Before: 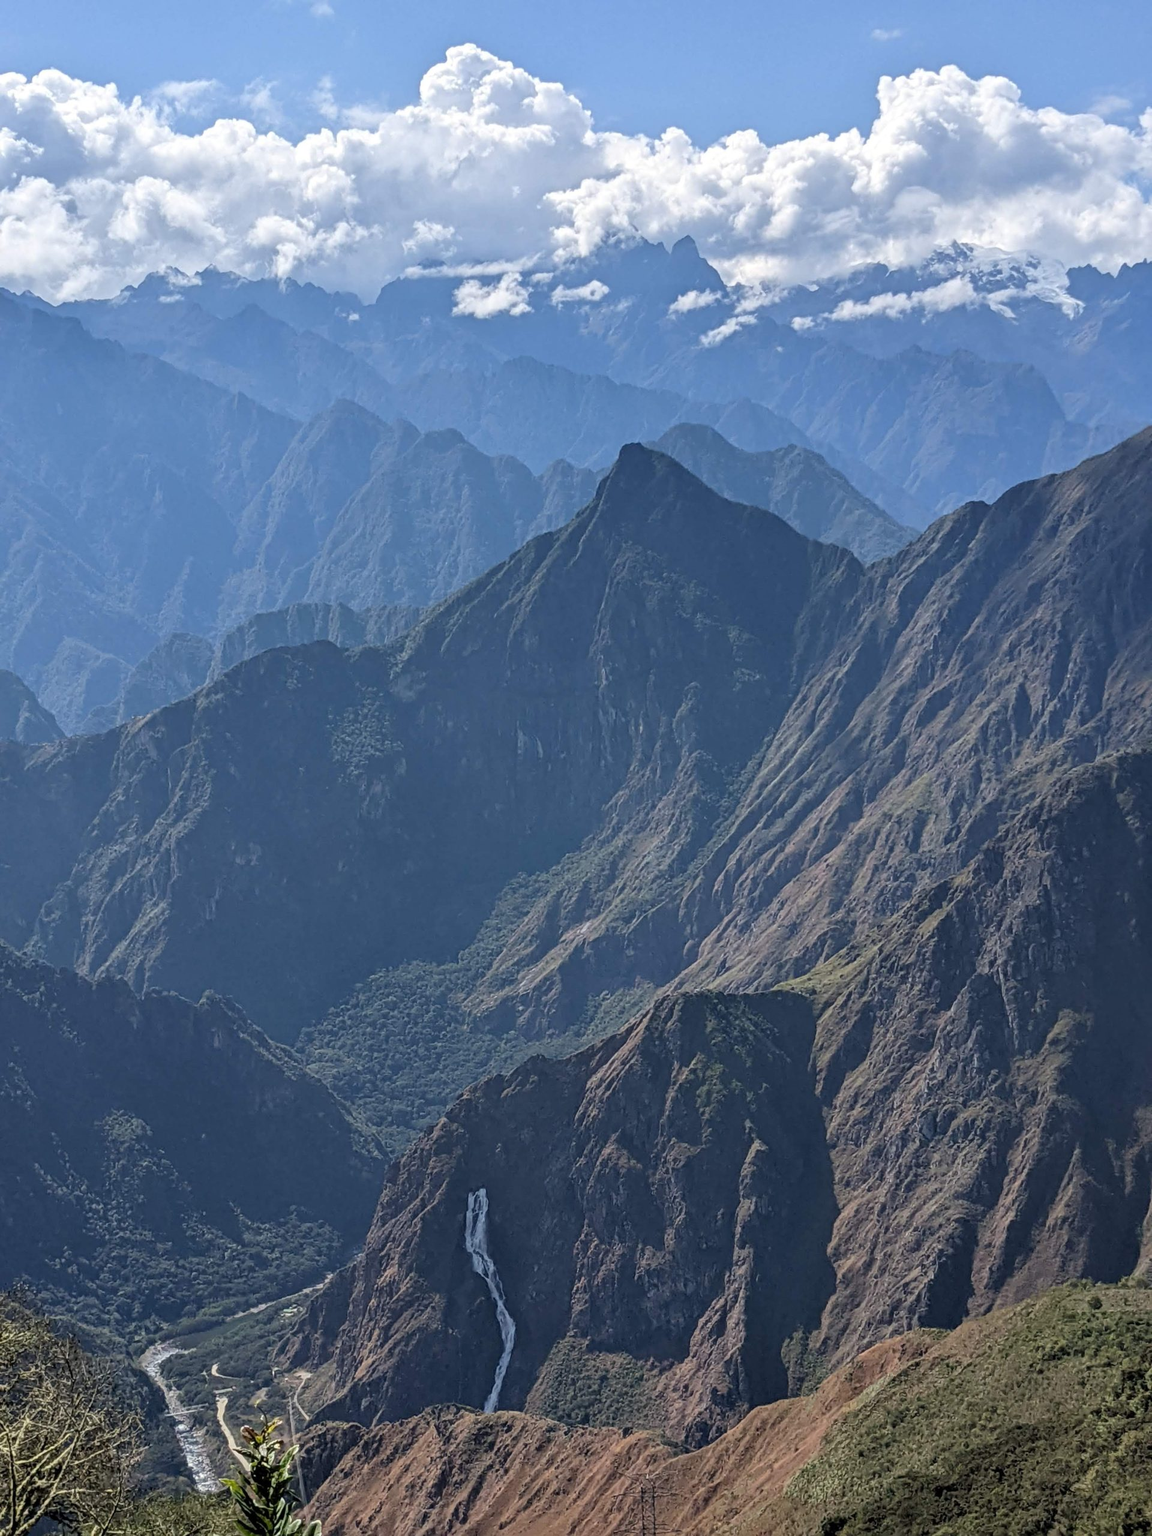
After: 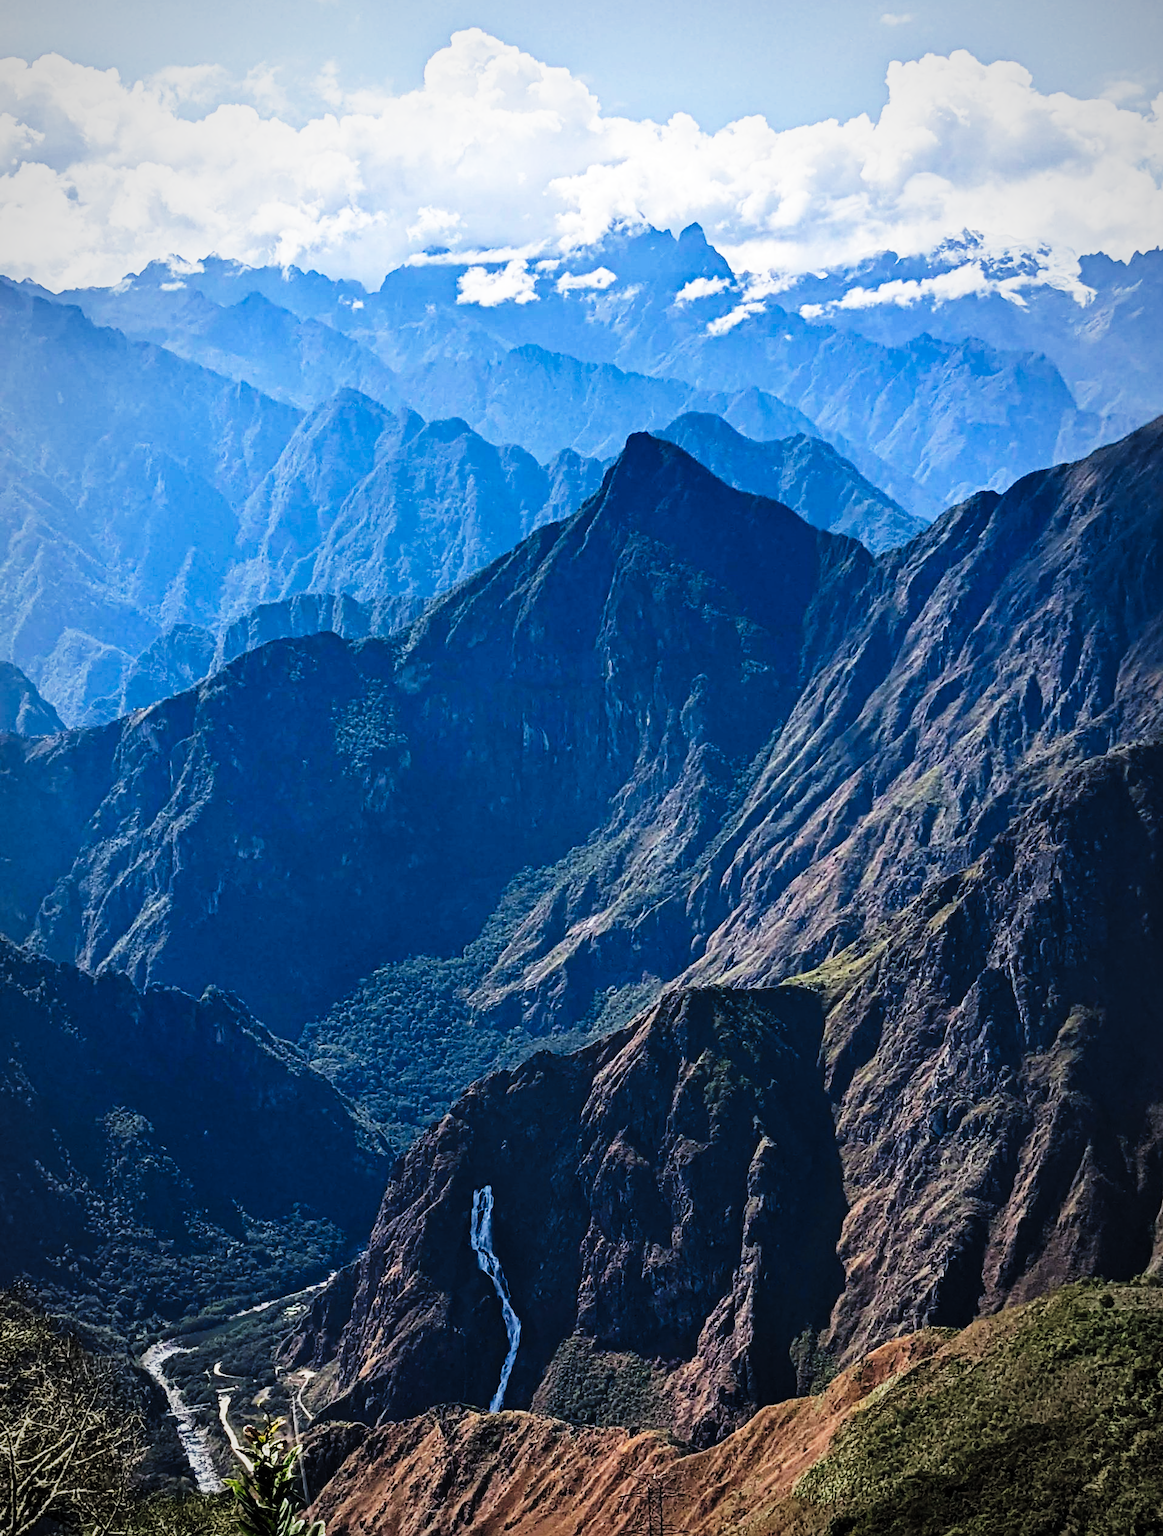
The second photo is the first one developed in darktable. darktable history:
tone curve: curves: ch0 [(0, 0) (0.003, 0.003) (0.011, 0.006) (0.025, 0.01) (0.044, 0.016) (0.069, 0.02) (0.1, 0.025) (0.136, 0.034) (0.177, 0.051) (0.224, 0.08) (0.277, 0.131) (0.335, 0.209) (0.399, 0.328) (0.468, 0.47) (0.543, 0.629) (0.623, 0.788) (0.709, 0.903) (0.801, 0.965) (0.898, 0.989) (1, 1)], preserve colors none
vignetting: fall-off radius 70%, automatic ratio true
crop: top 1.049%, right 0.001%
